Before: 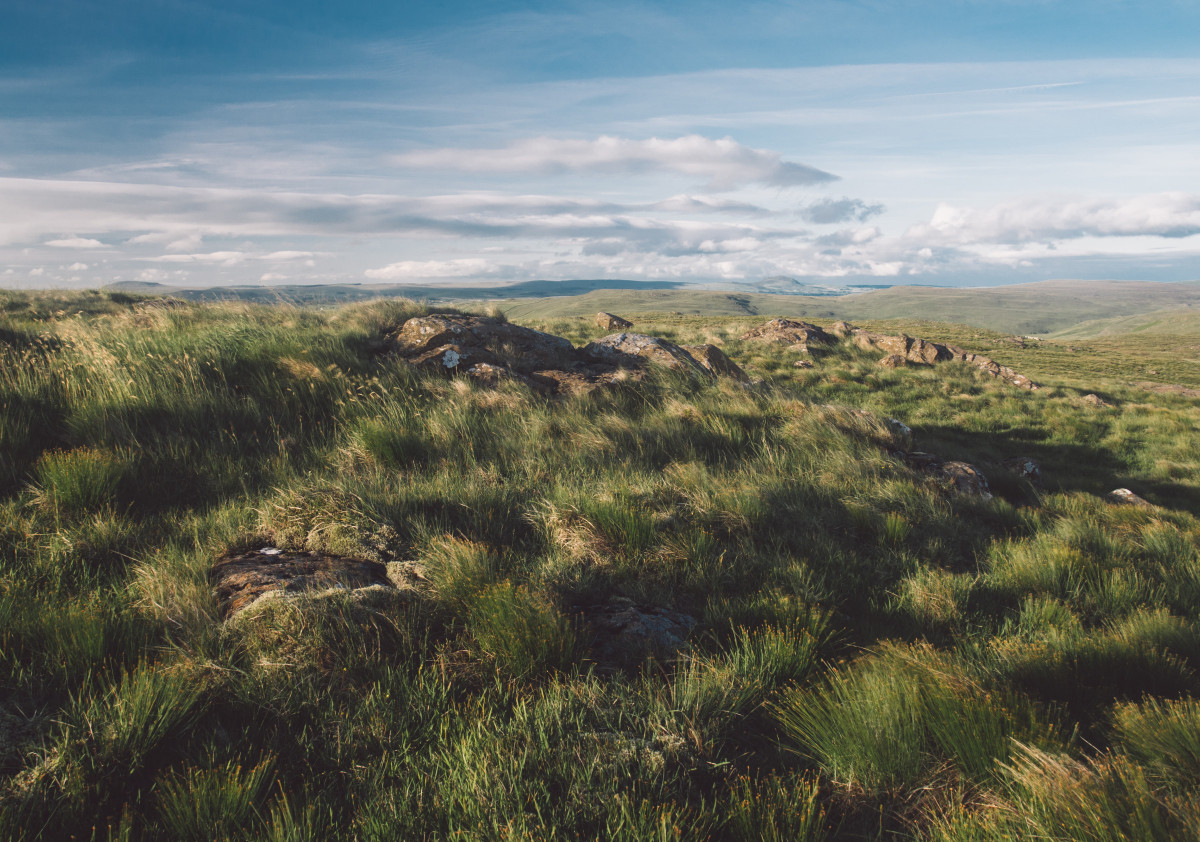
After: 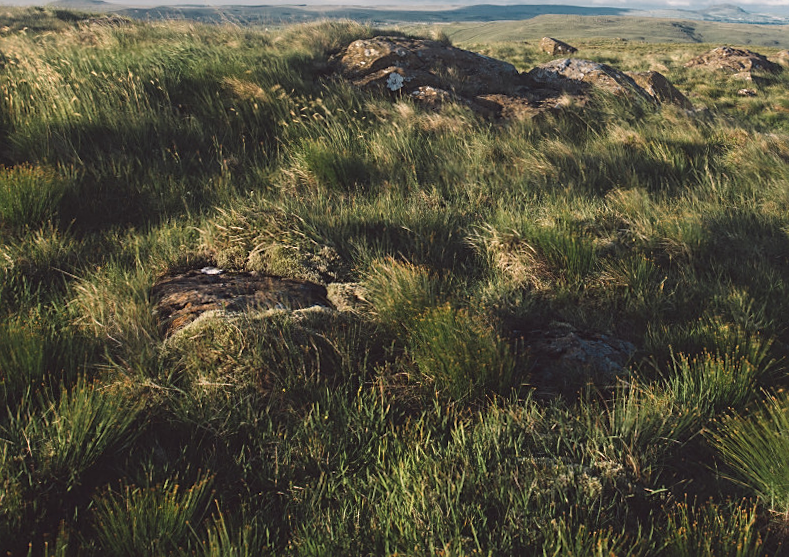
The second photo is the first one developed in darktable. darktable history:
crop and rotate: angle -0.93°, left 3.746%, top 32.322%, right 28.916%
sharpen: on, module defaults
